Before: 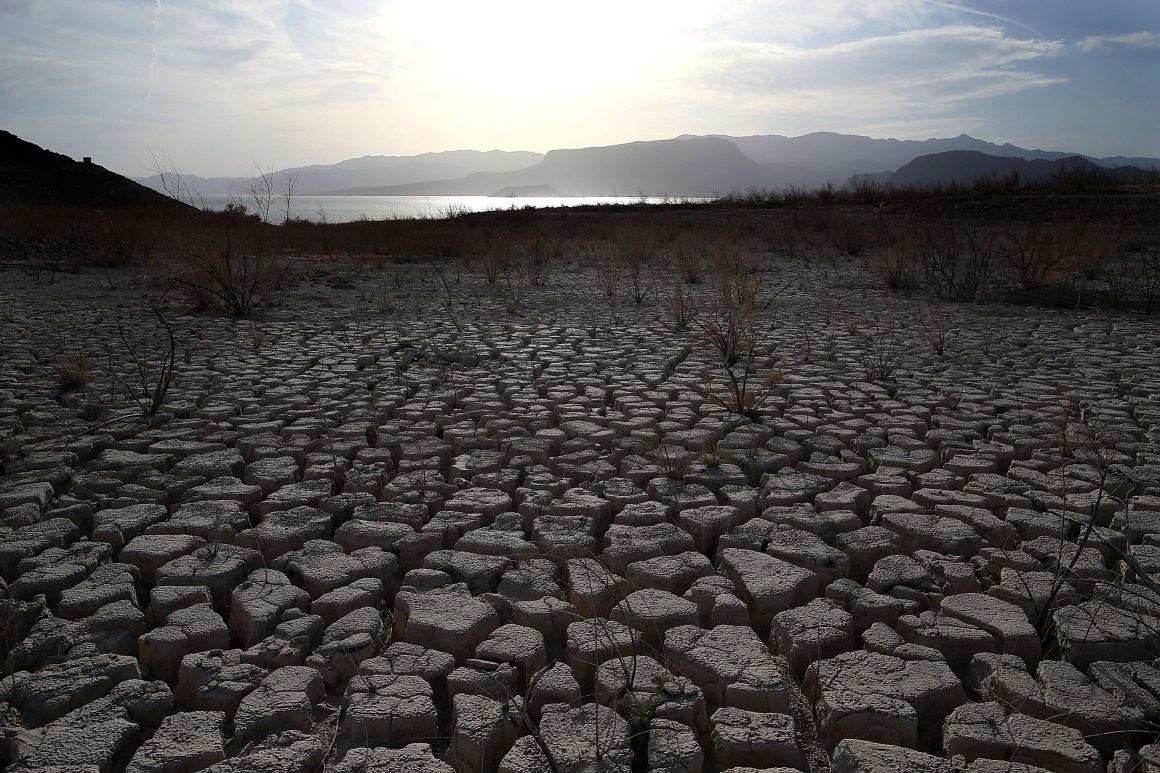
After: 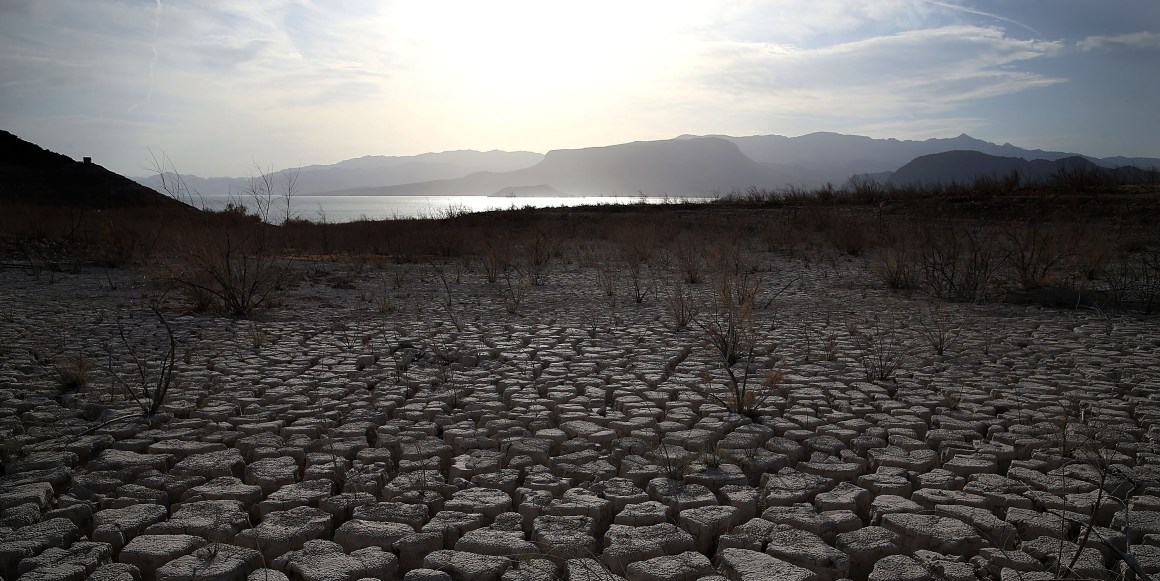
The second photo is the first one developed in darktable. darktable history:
crop: bottom 24.811%
vignetting: width/height ratio 1.096
